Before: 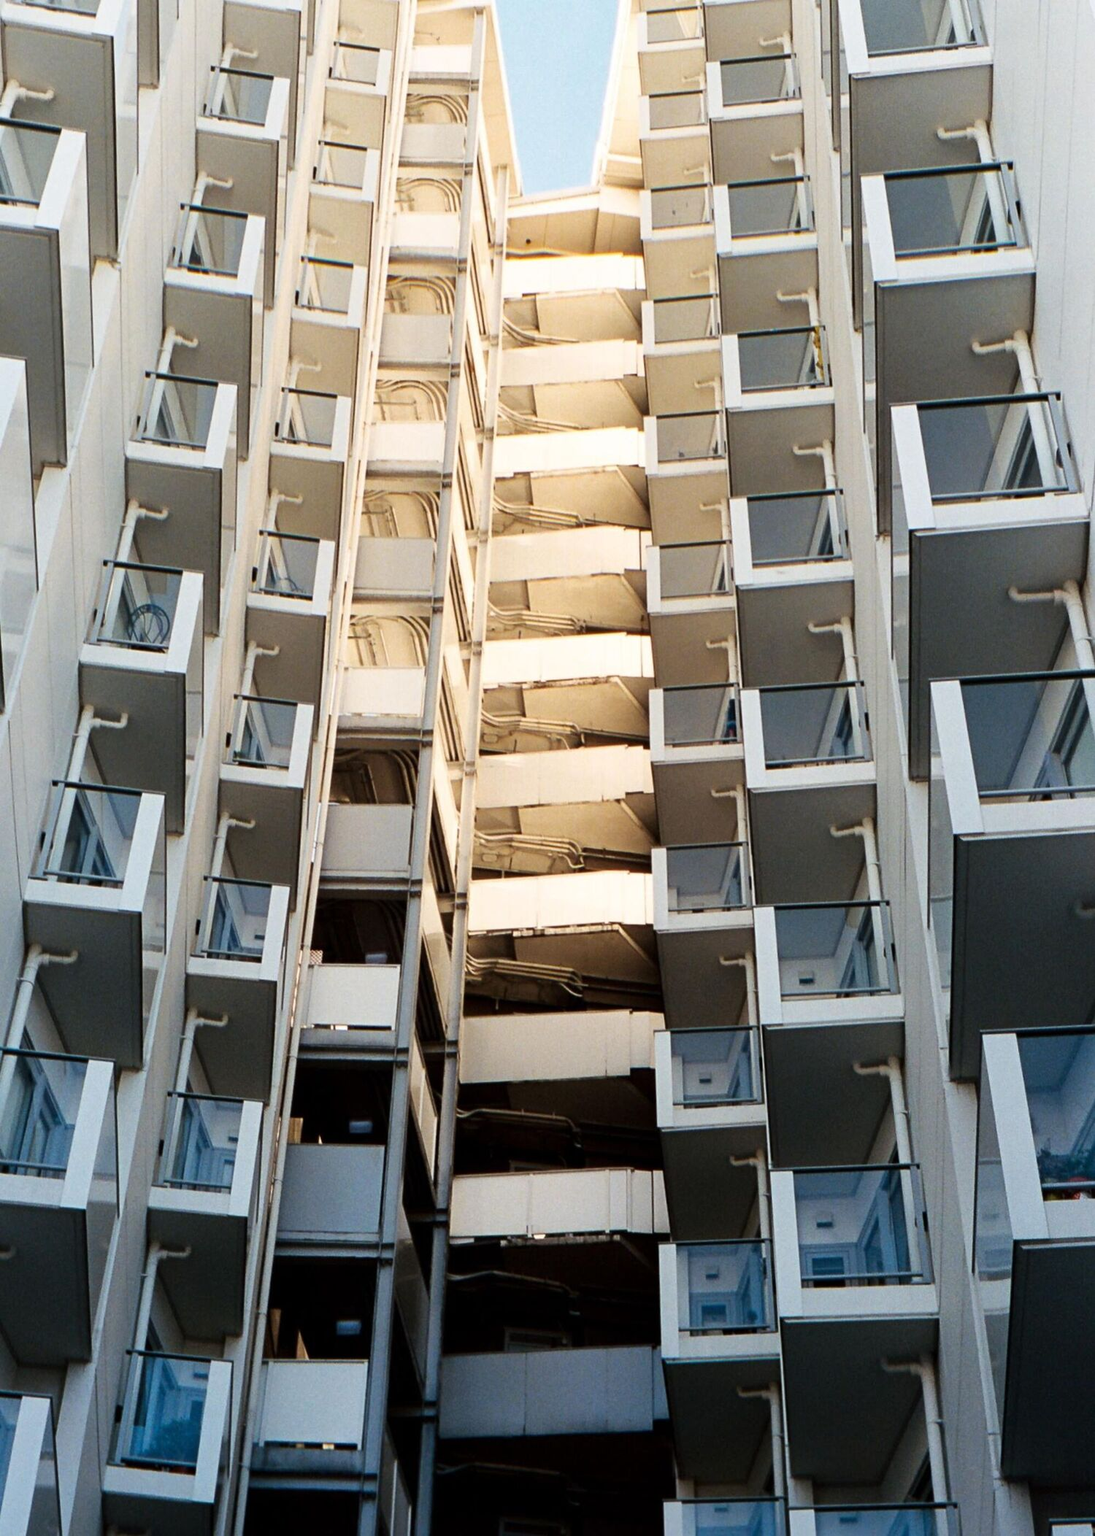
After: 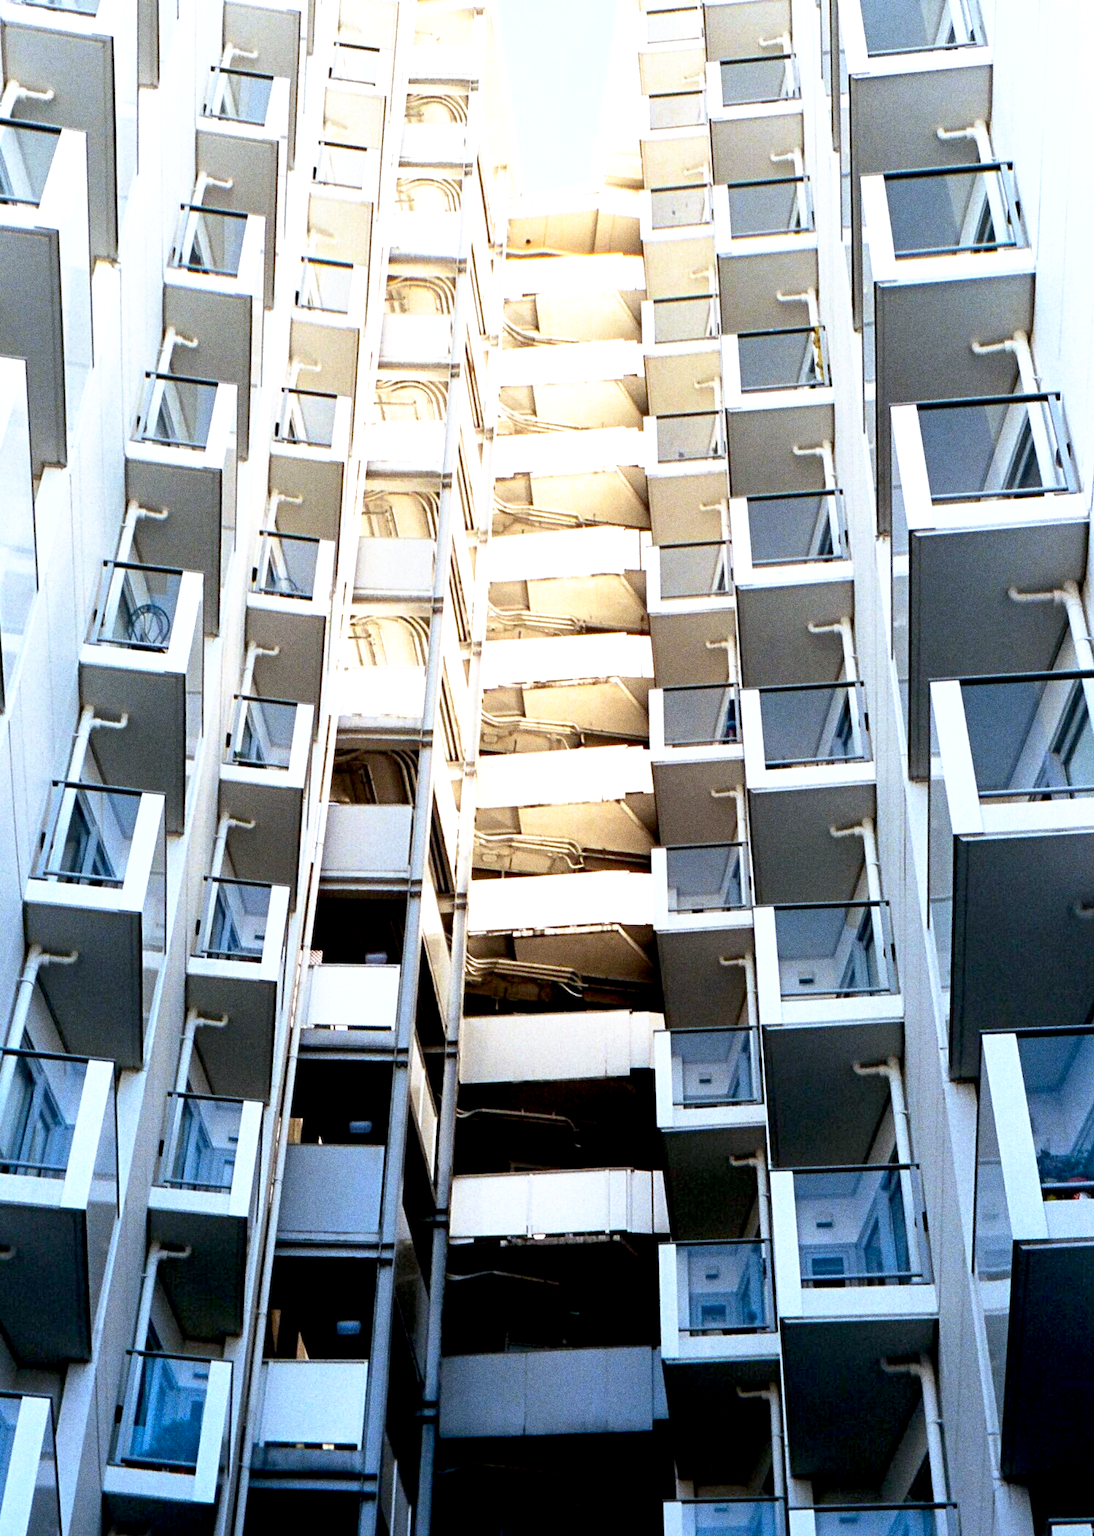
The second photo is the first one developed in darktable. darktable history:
grain: coarseness 0.09 ISO, strength 40%
base curve: curves: ch0 [(0.017, 0) (0.425, 0.441) (0.844, 0.933) (1, 1)], preserve colors none
white balance: red 0.931, blue 1.11
exposure: black level correction -0.002, exposure 0.708 EV, compensate exposure bias true, compensate highlight preservation false
